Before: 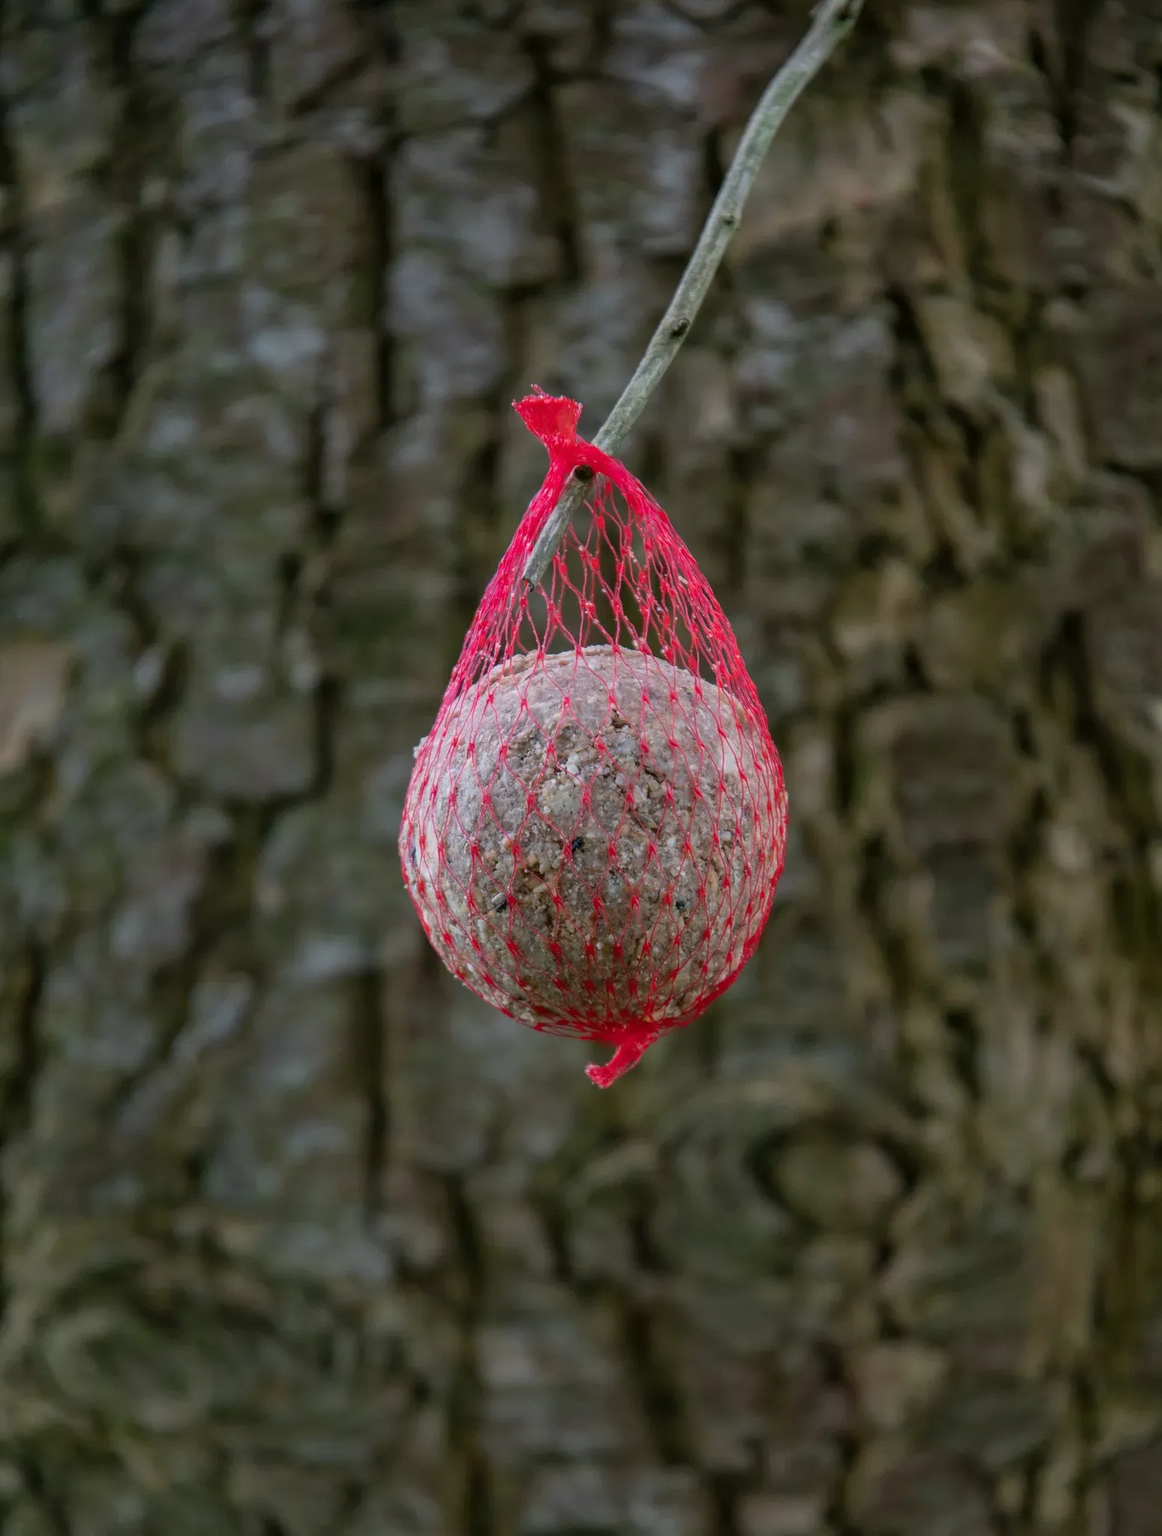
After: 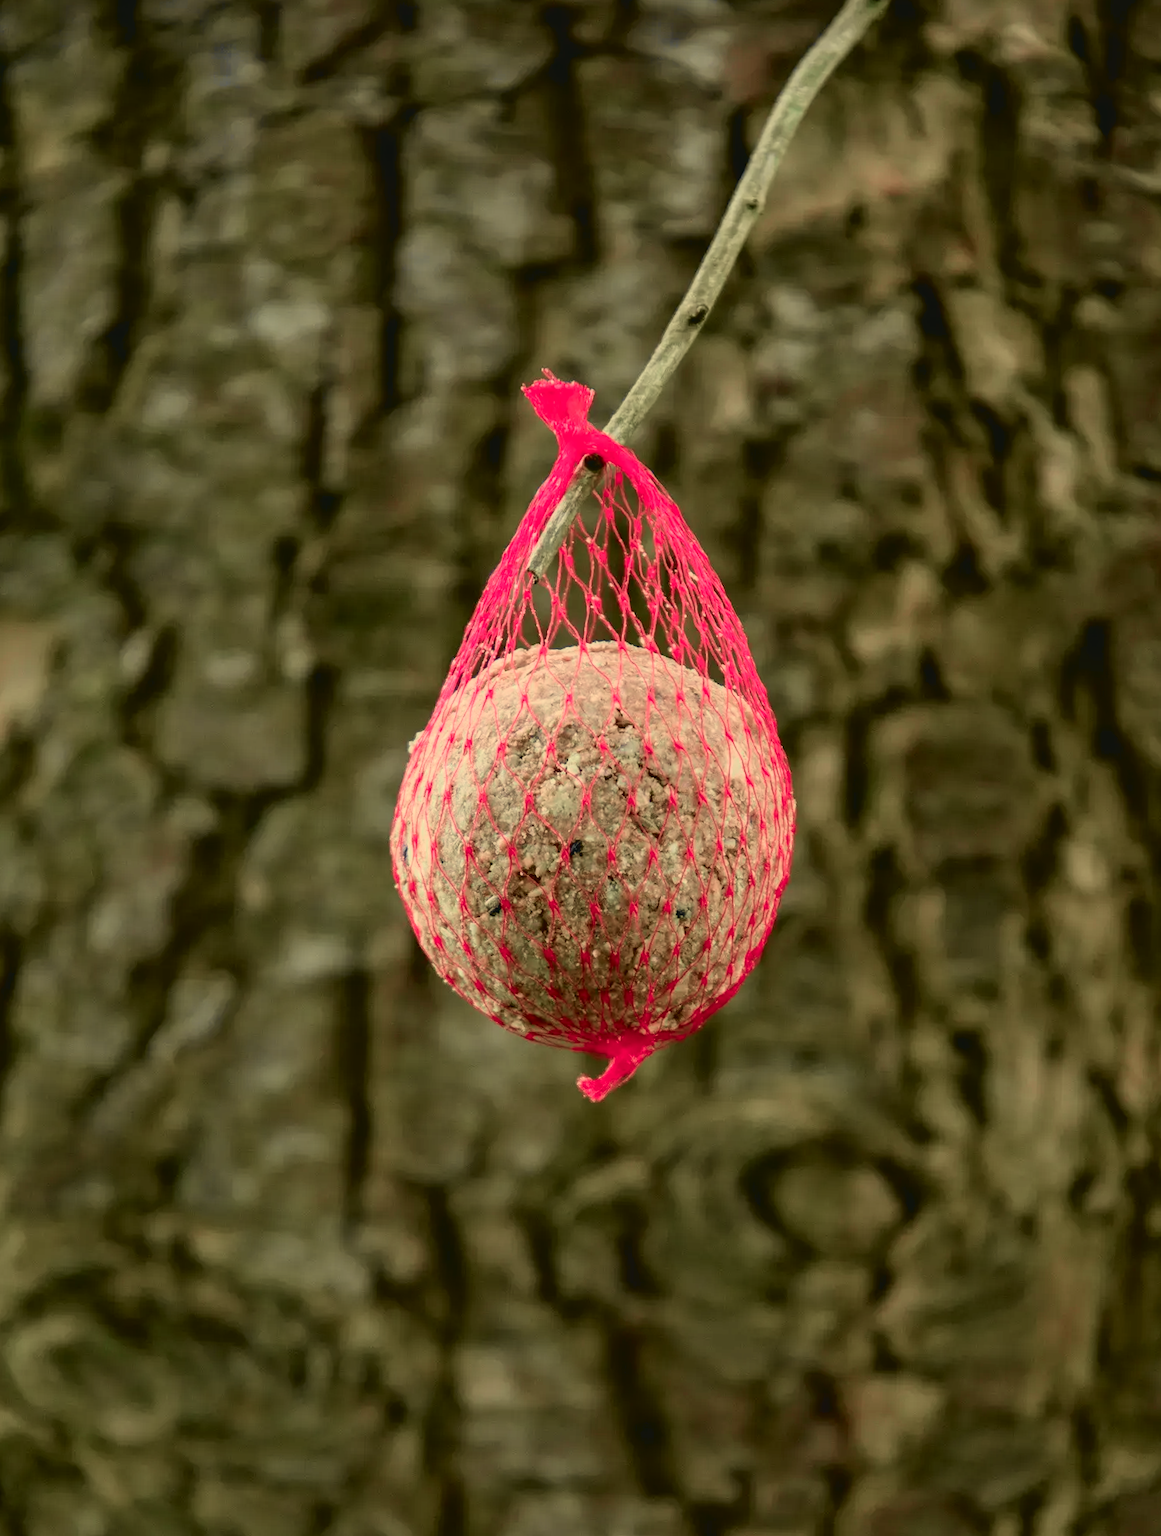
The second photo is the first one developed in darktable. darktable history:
tone curve: curves: ch0 [(0, 0.039) (0.113, 0.081) (0.204, 0.204) (0.498, 0.608) (0.709, 0.819) (0.984, 0.961)]; ch1 [(0, 0) (0.172, 0.123) (0.317, 0.272) (0.414, 0.382) (0.476, 0.479) (0.505, 0.501) (0.528, 0.54) (0.618, 0.647) (0.709, 0.764) (1, 1)]; ch2 [(0, 0) (0.411, 0.424) (0.492, 0.502) (0.521, 0.513) (0.537, 0.57) (0.686, 0.638) (1, 1)], color space Lab, independent channels, preserve colors none
white balance: red 1.08, blue 0.791
crop and rotate: angle -1.69°
